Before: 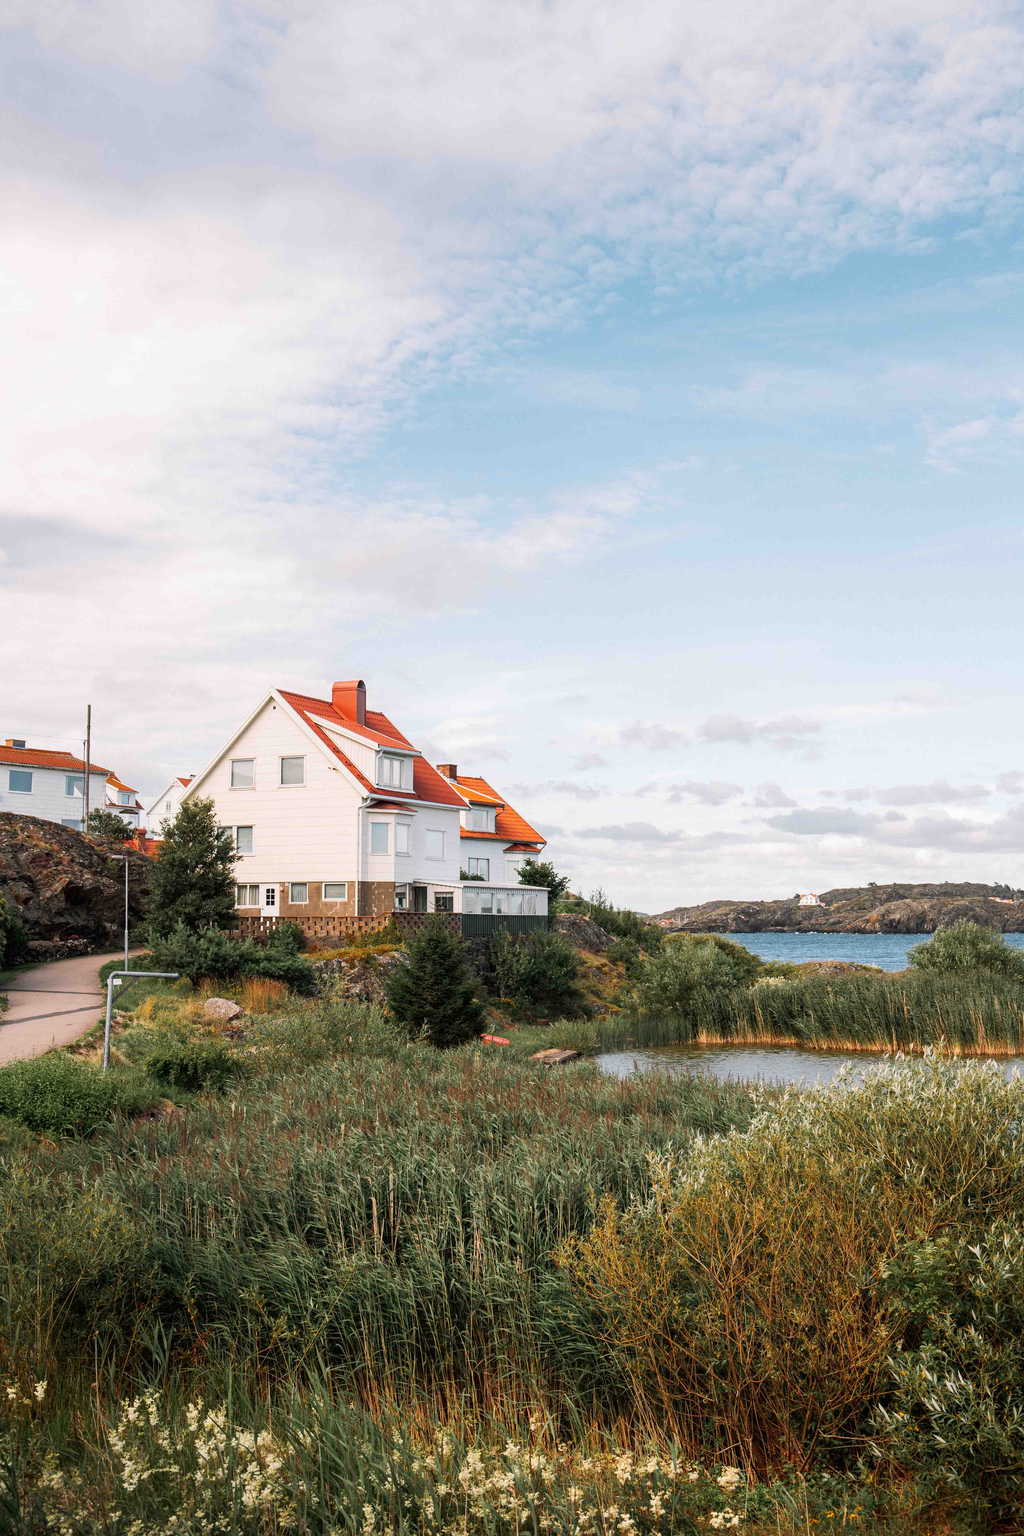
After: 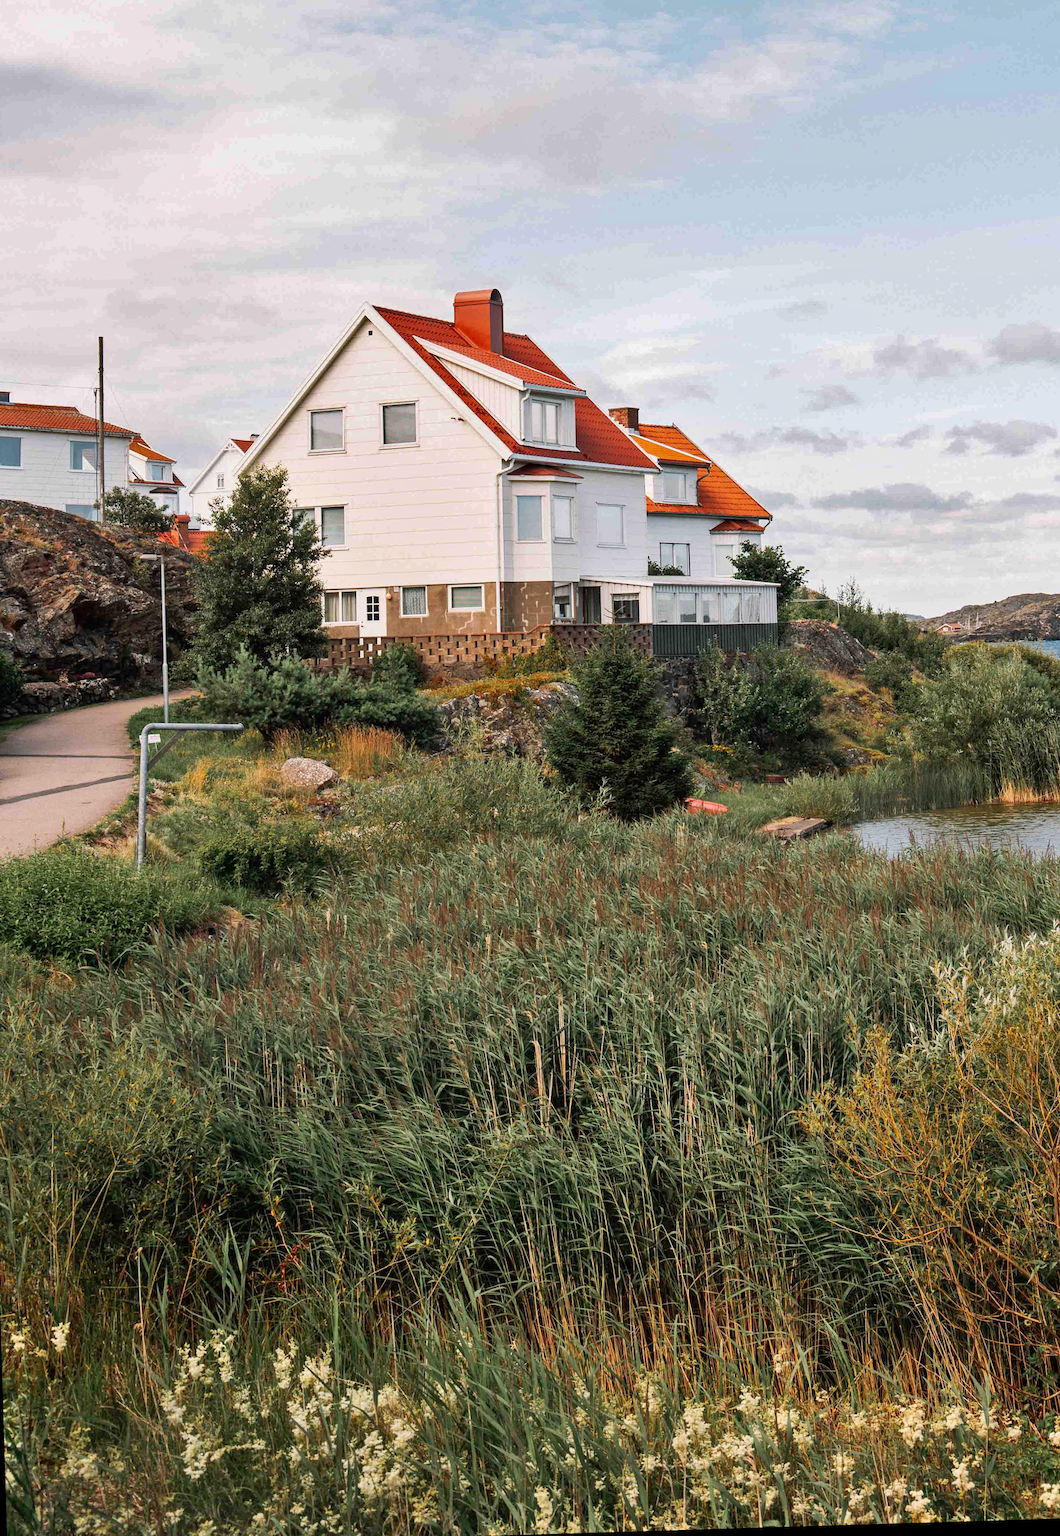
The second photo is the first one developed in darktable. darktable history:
shadows and highlights: soften with gaussian
rotate and perspective: rotation -2.56°, automatic cropping off
crop and rotate: angle -0.82°, left 3.85%, top 31.828%, right 27.992%
